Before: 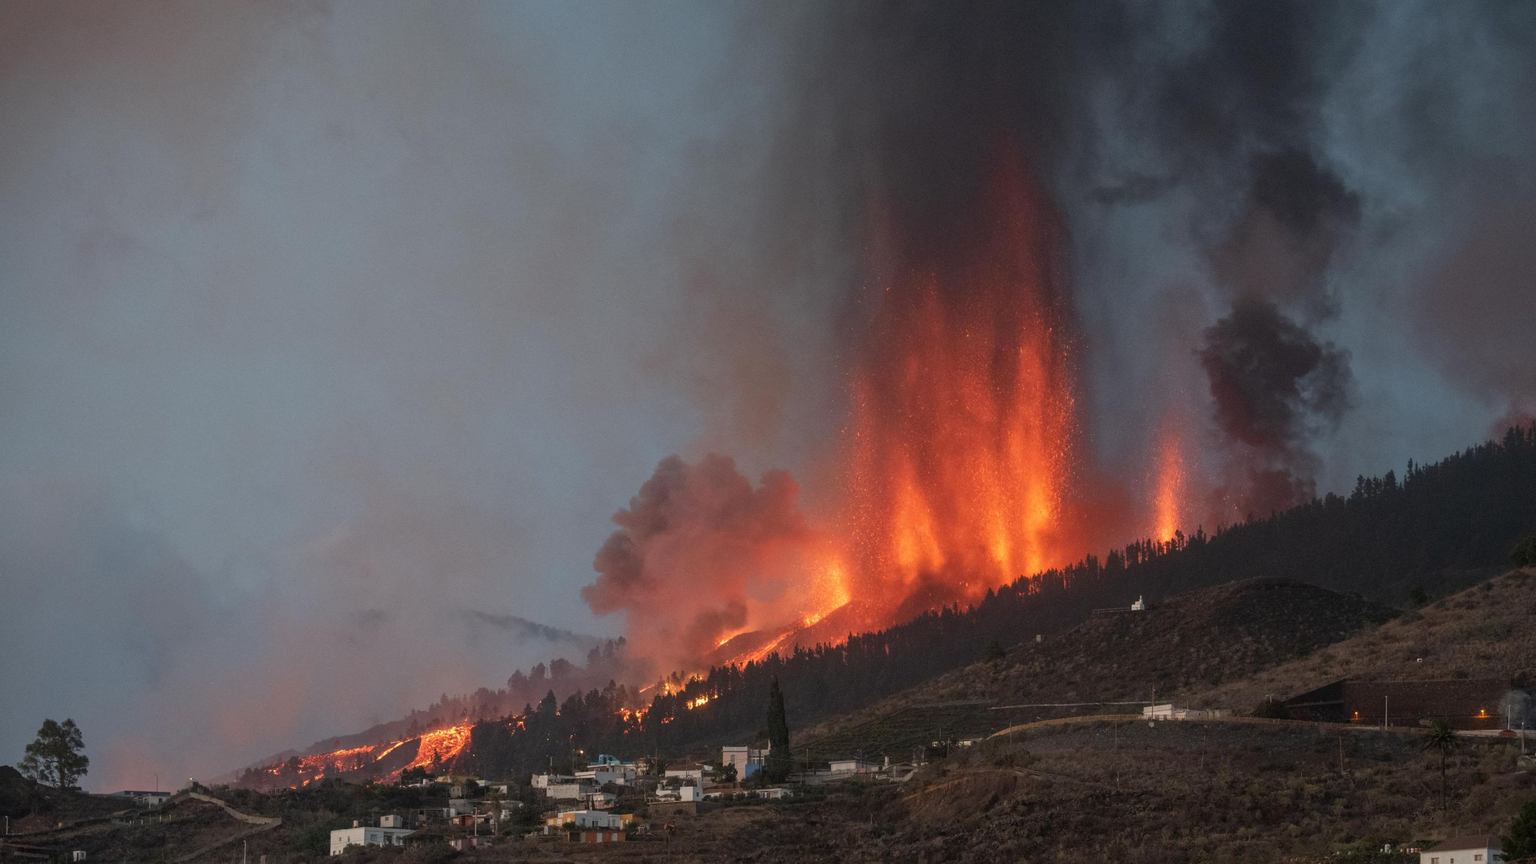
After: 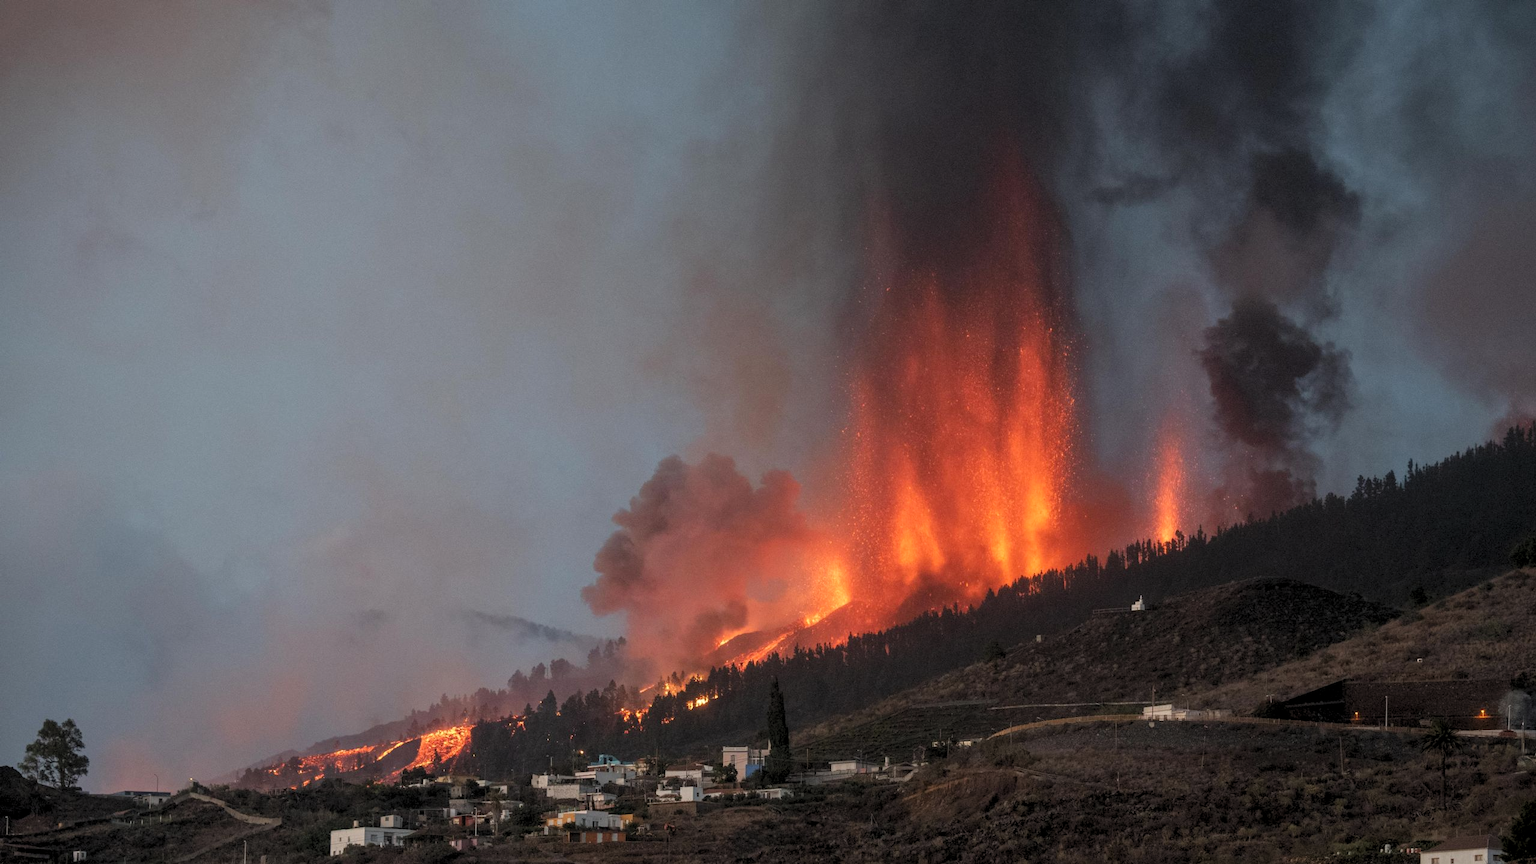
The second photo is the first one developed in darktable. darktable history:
tone equalizer: on, module defaults
levels: levels [0.073, 0.497, 0.972]
